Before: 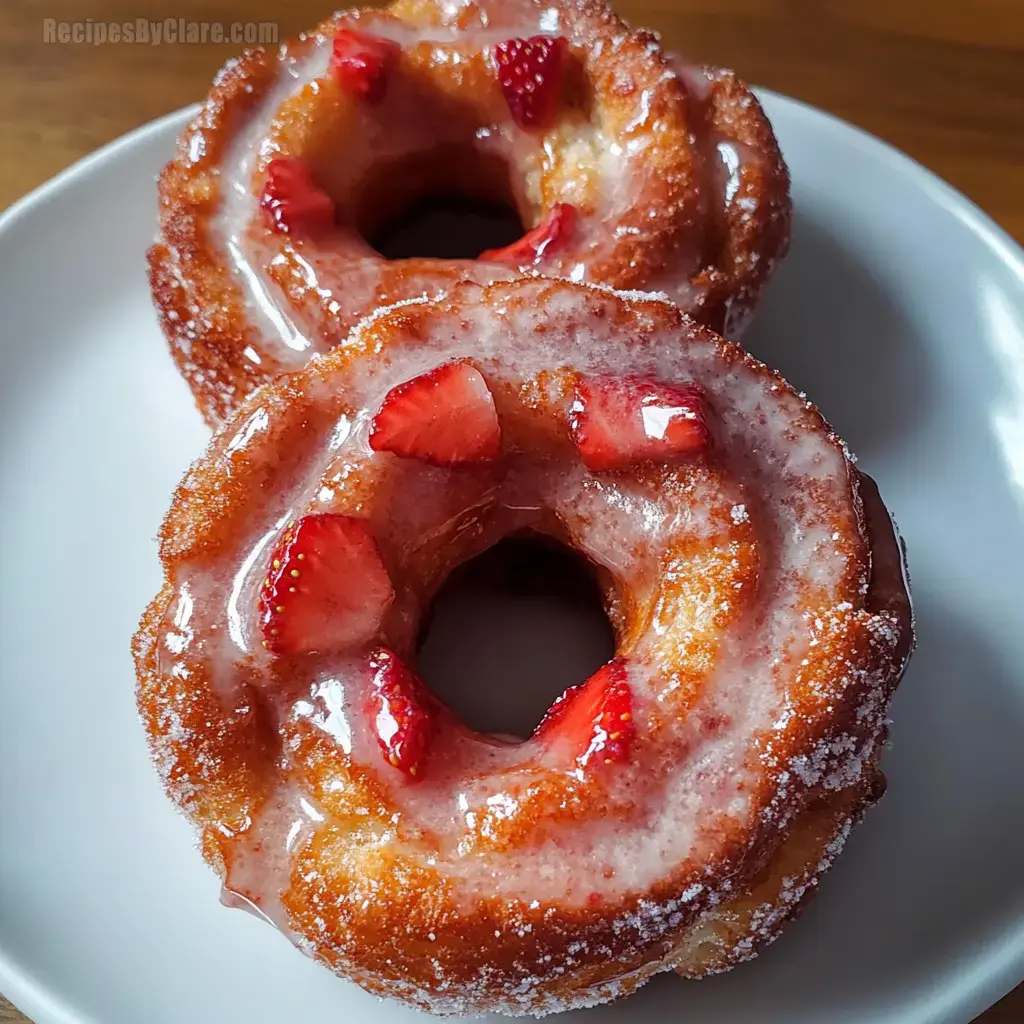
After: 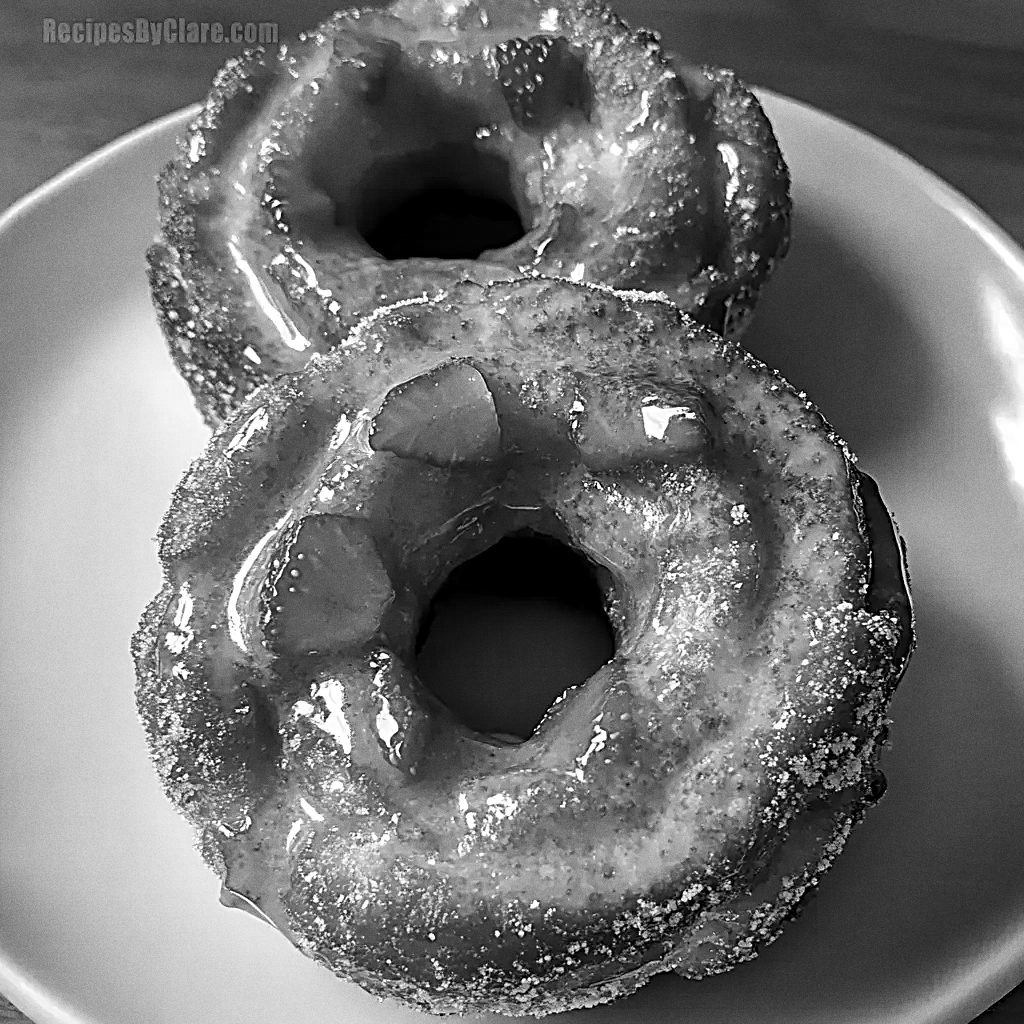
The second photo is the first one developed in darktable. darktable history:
haze removal: compatibility mode true, adaptive false
grain: coarseness 0.09 ISO
levels: levels [0.026, 0.507, 0.987]
sharpen: radius 2.817, amount 0.715
monochrome: on, module defaults
